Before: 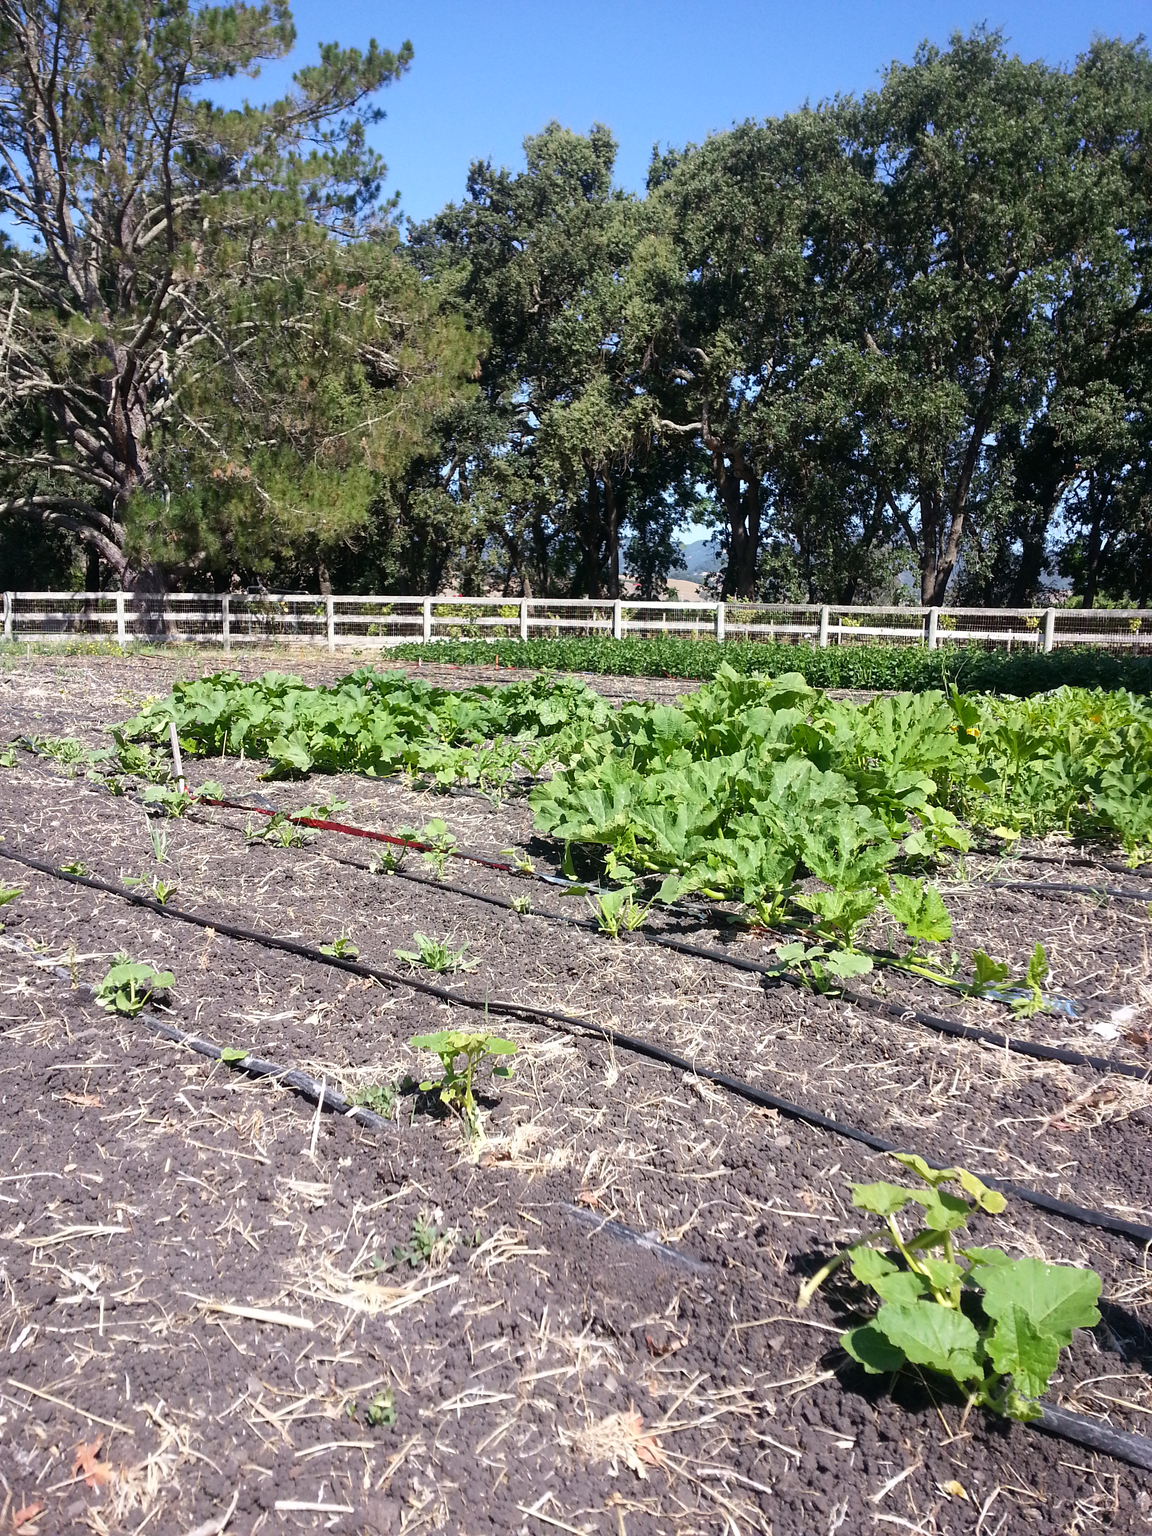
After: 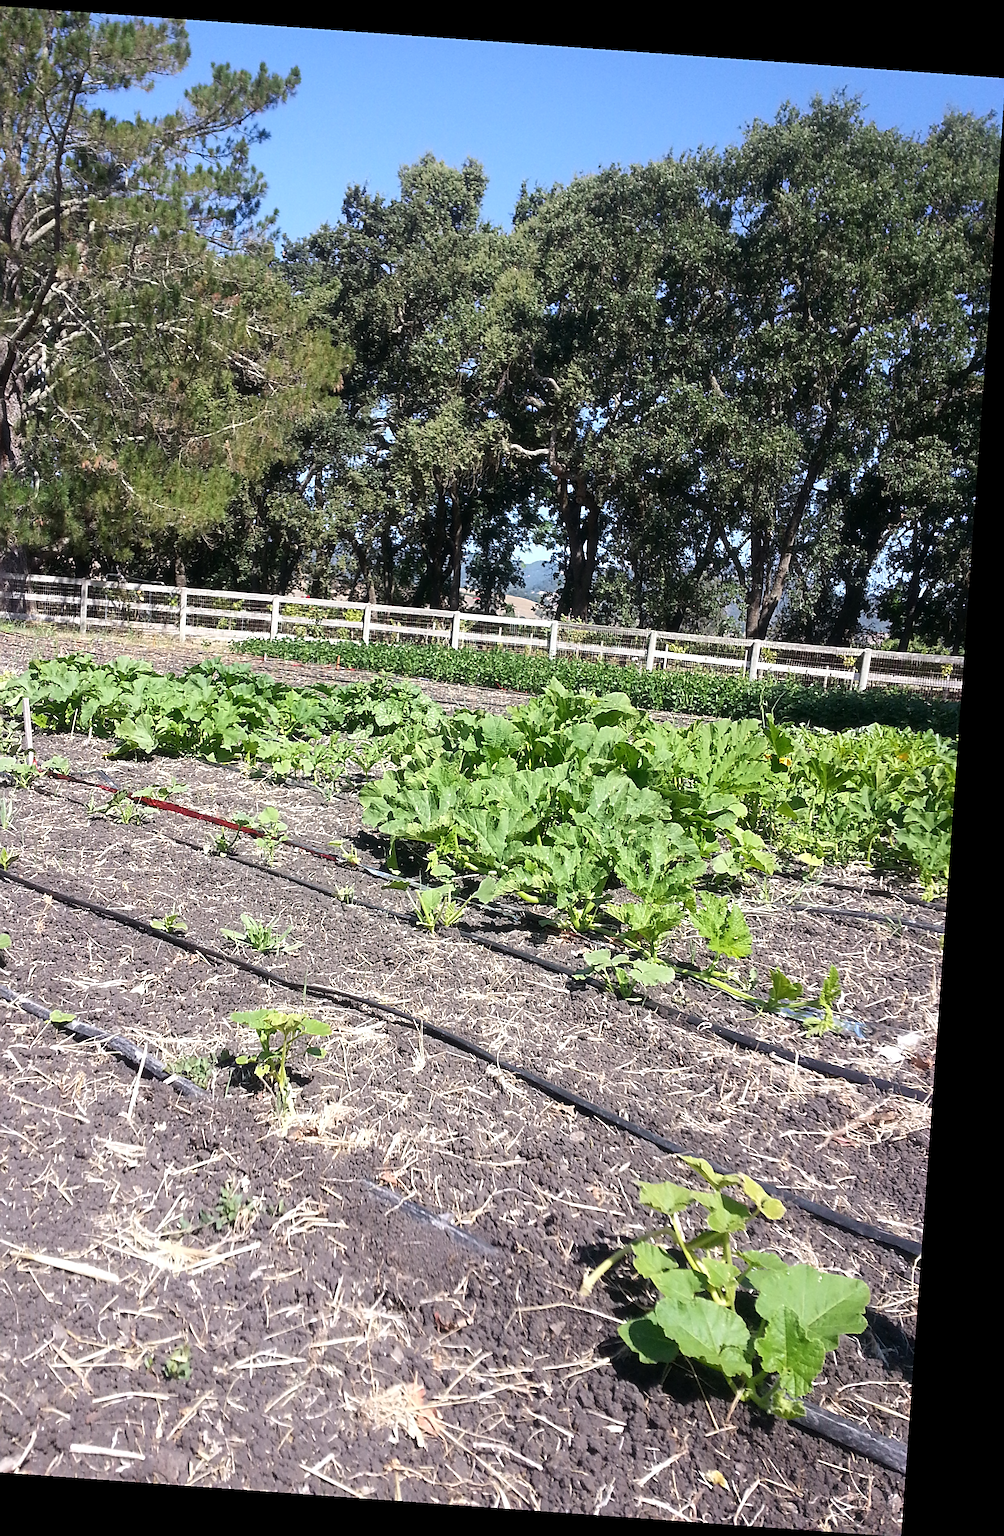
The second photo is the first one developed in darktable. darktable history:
exposure: exposure 0.081 EV, compensate highlight preservation false
sharpen: radius 2.767
rotate and perspective: rotation 4.1°, automatic cropping off
haze removal: strength -0.05
crop: left 16.145%
